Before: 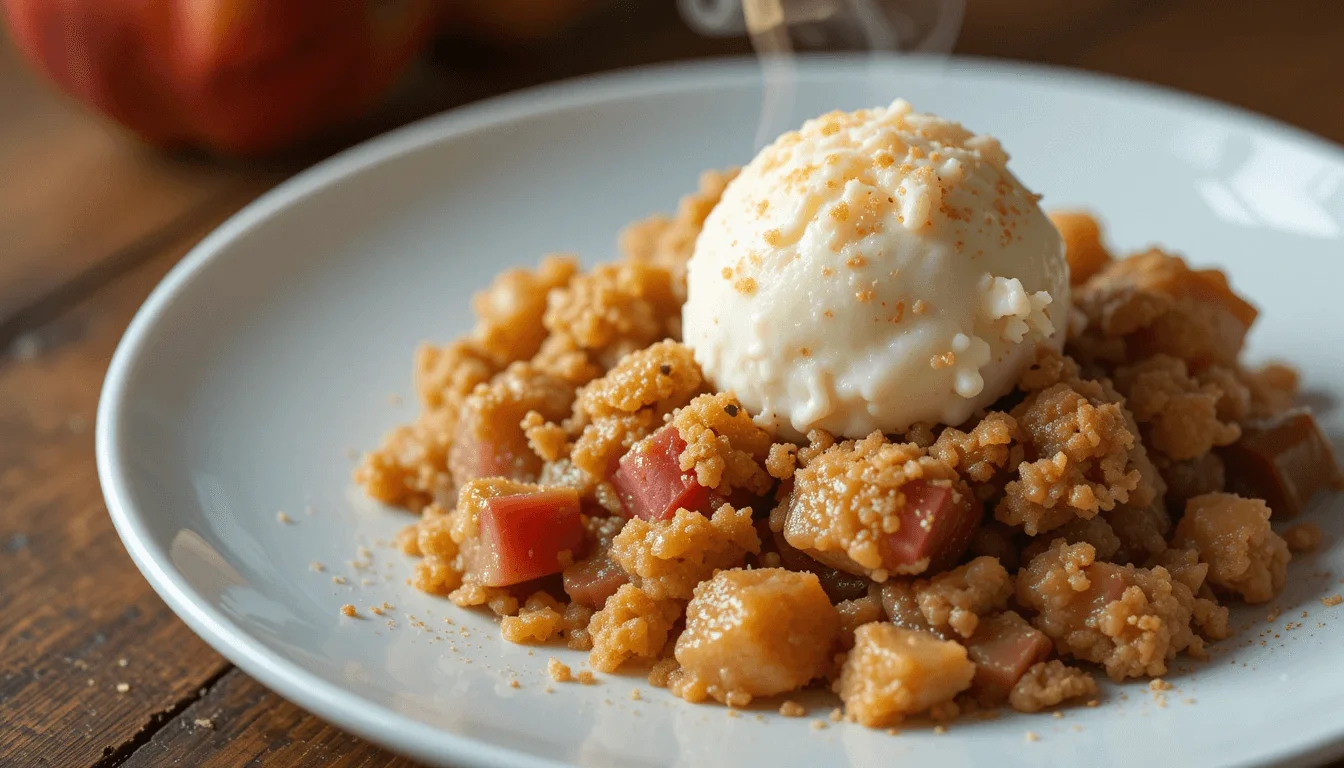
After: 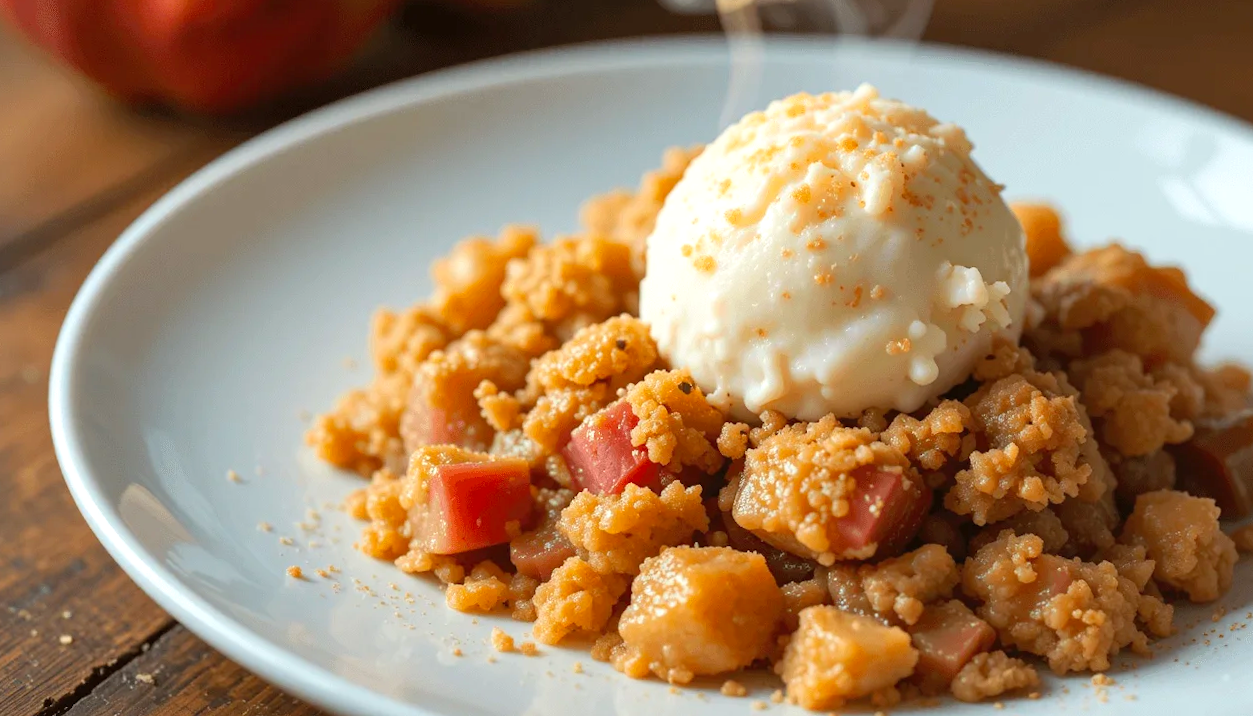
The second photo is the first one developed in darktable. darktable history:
crop and rotate: angle -2.38°
exposure: black level correction 0.001, exposure 0.191 EV, compensate highlight preservation false
contrast brightness saturation: contrast 0.07, brightness 0.08, saturation 0.18
